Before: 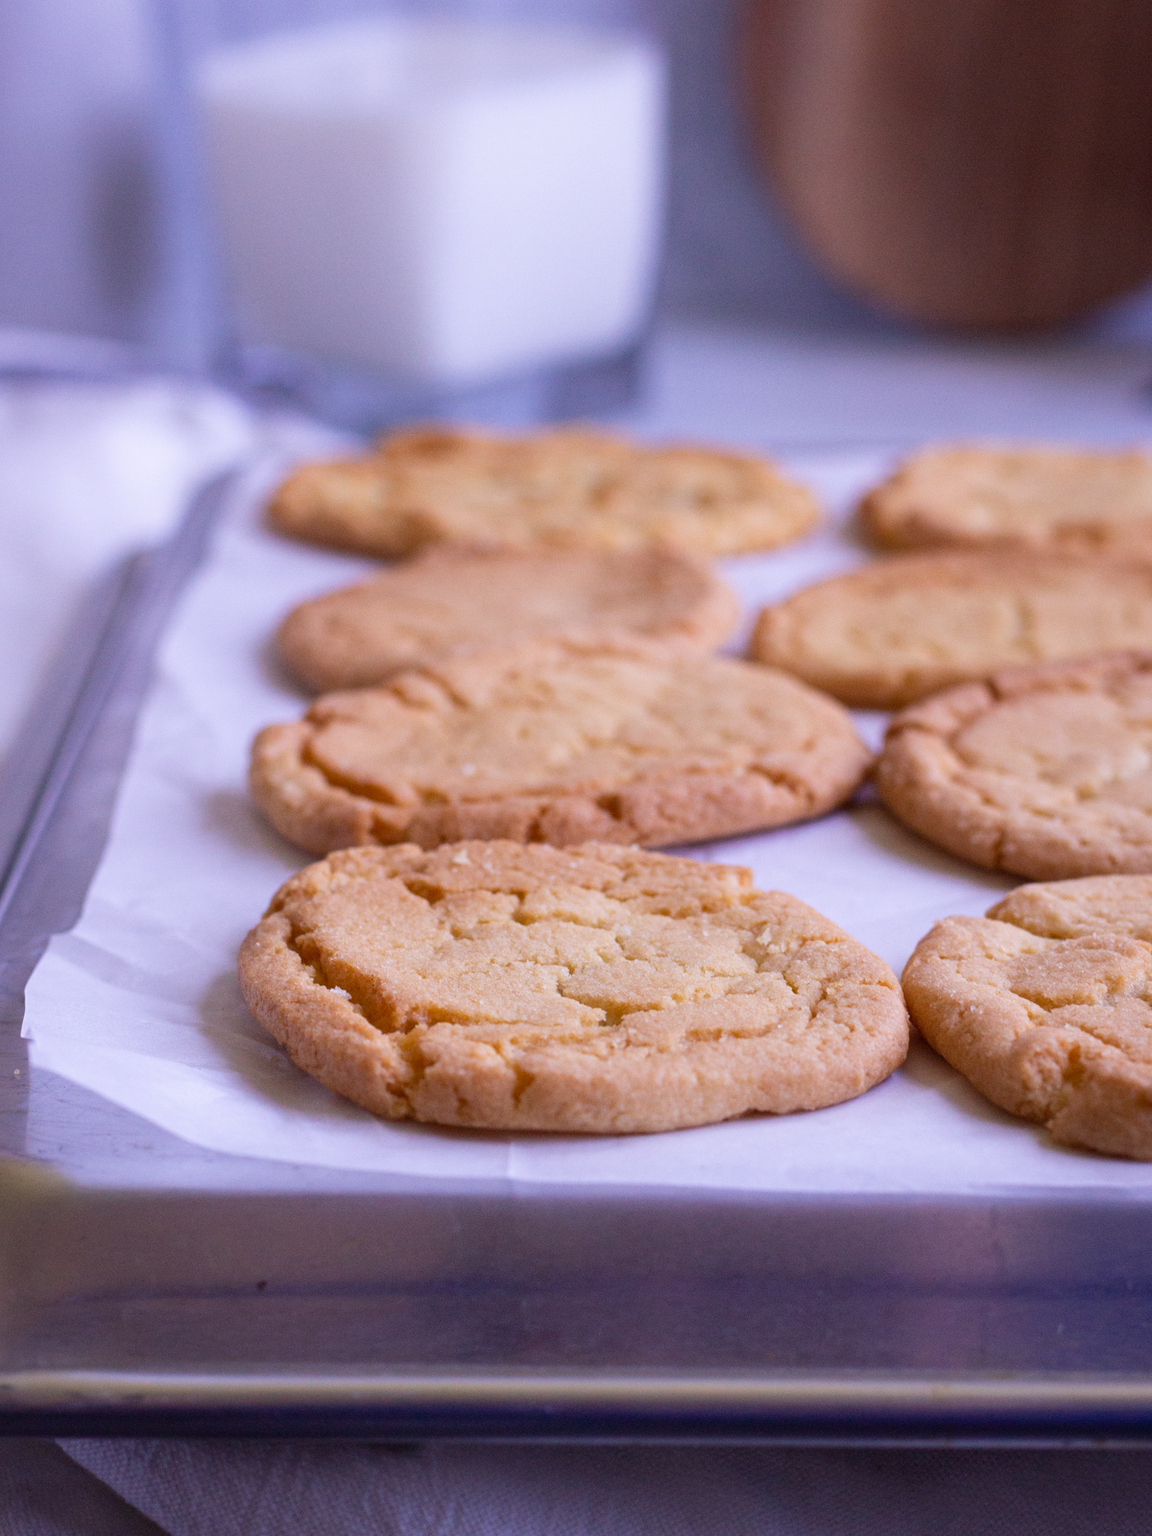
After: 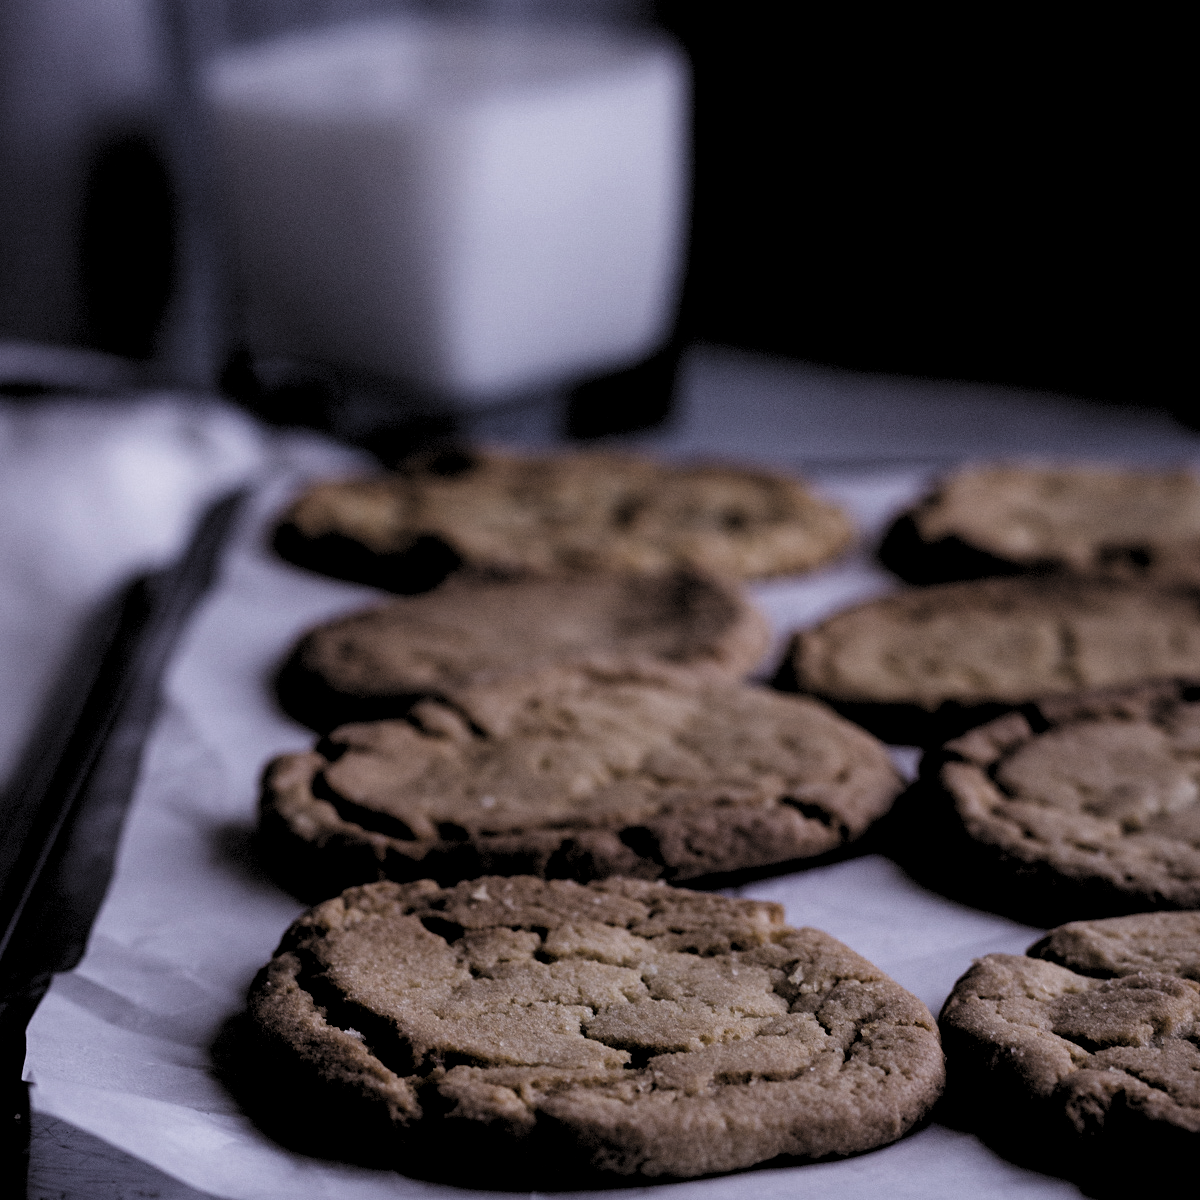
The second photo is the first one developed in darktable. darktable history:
crop: bottom 24.967%
levels: levels [0.514, 0.759, 1]
